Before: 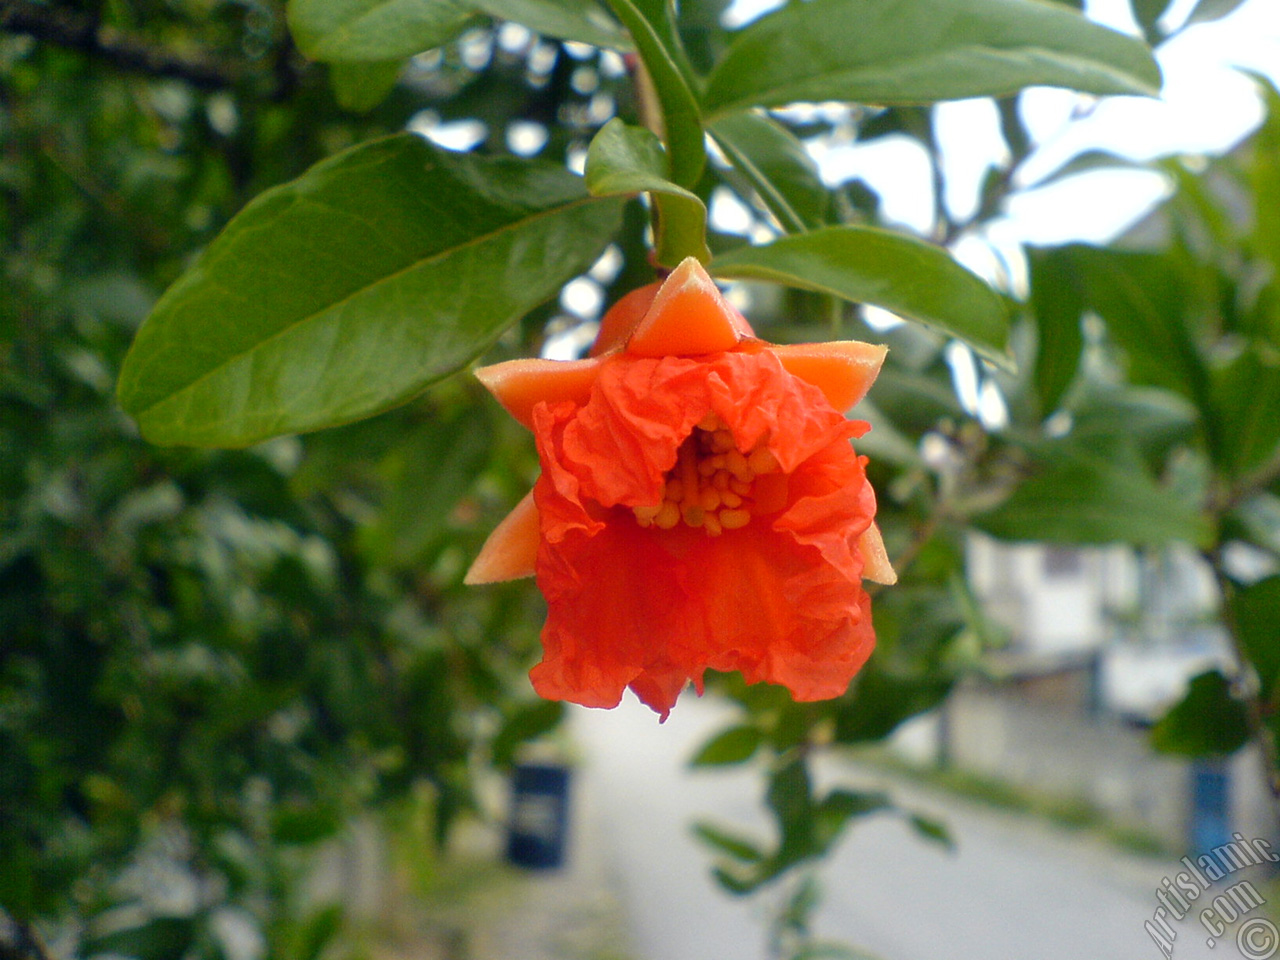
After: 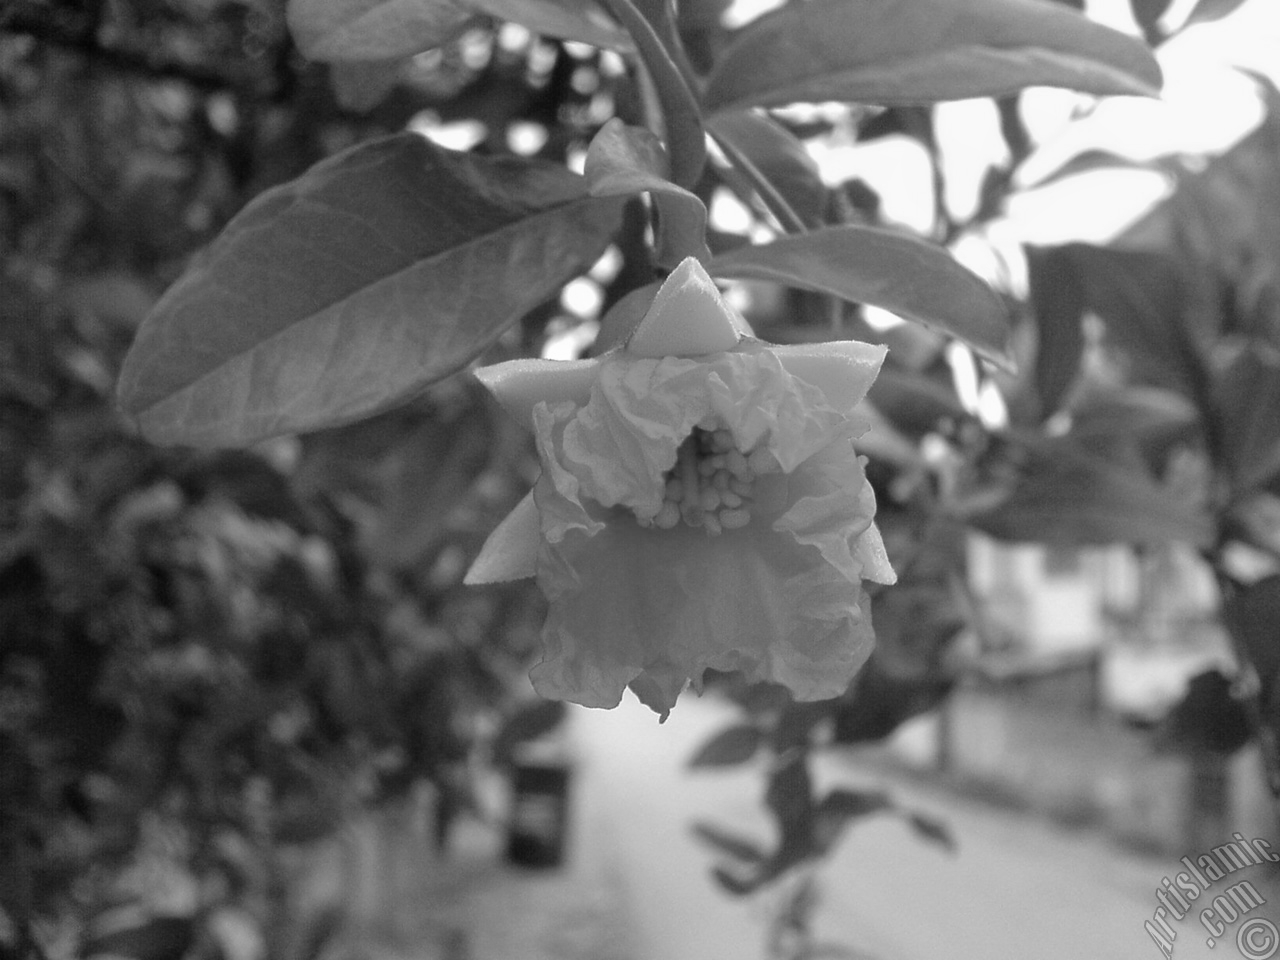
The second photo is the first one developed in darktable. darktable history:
tone equalizer: on, module defaults
monochrome: a 32, b 64, size 2.3
